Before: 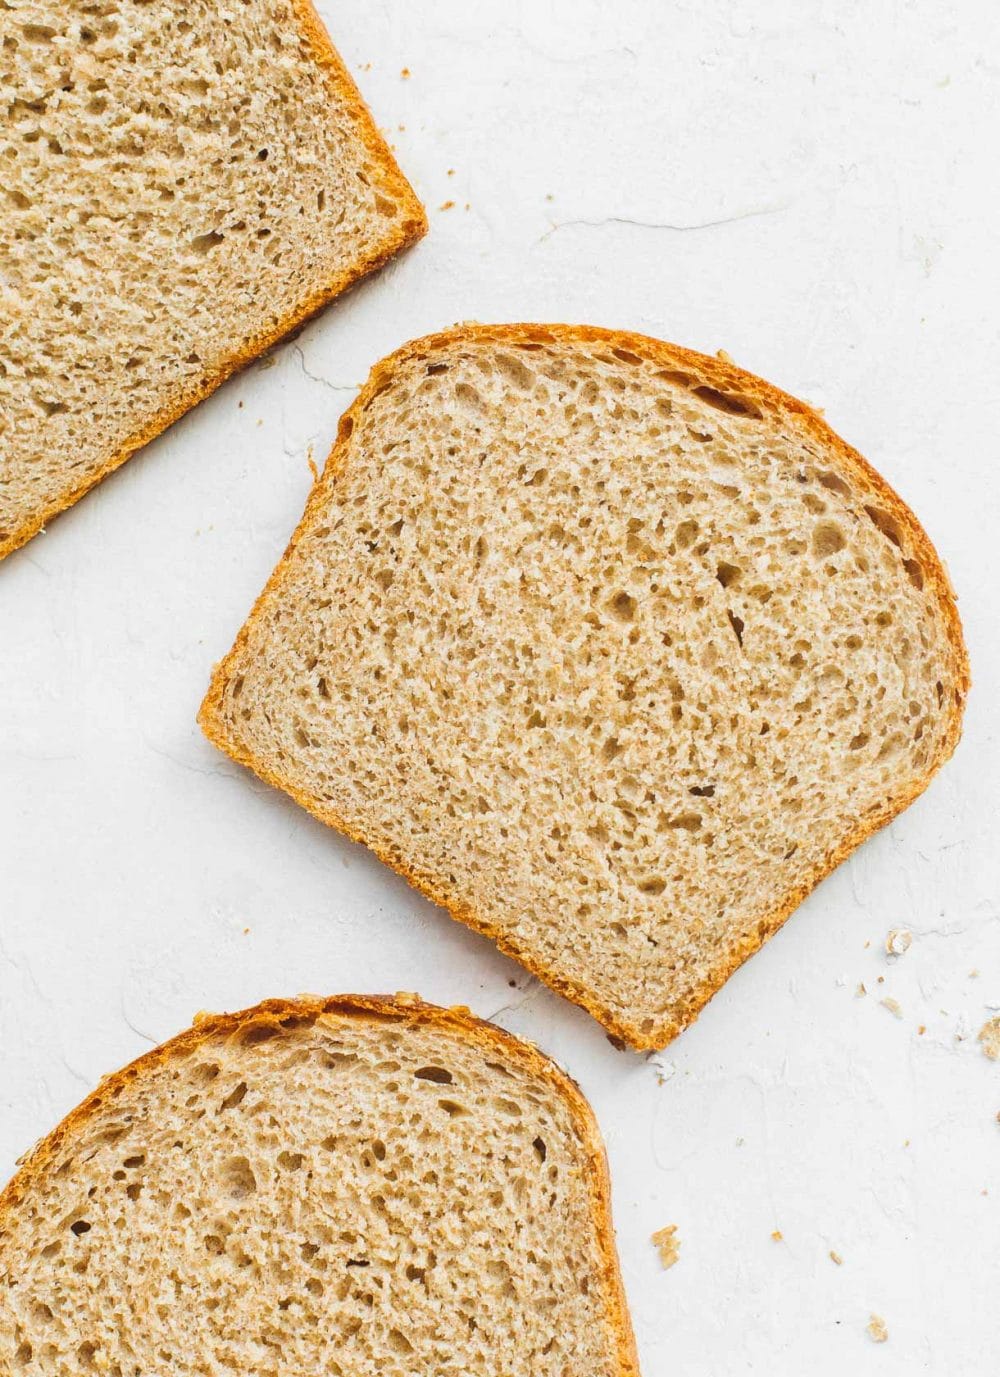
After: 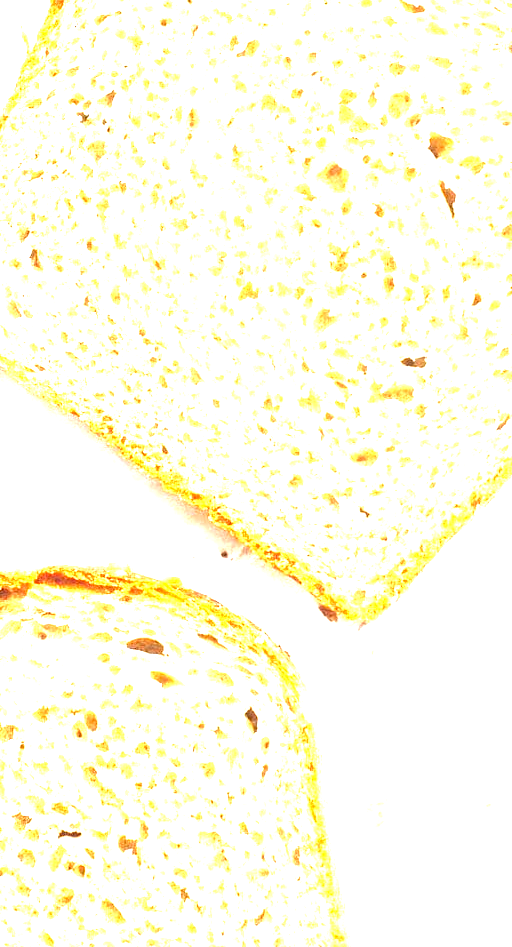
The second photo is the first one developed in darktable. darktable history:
crop and rotate: left 28.895%, top 31.173%, right 19.845%
exposure: black level correction 0.001, exposure 2.639 EV, compensate highlight preservation false
